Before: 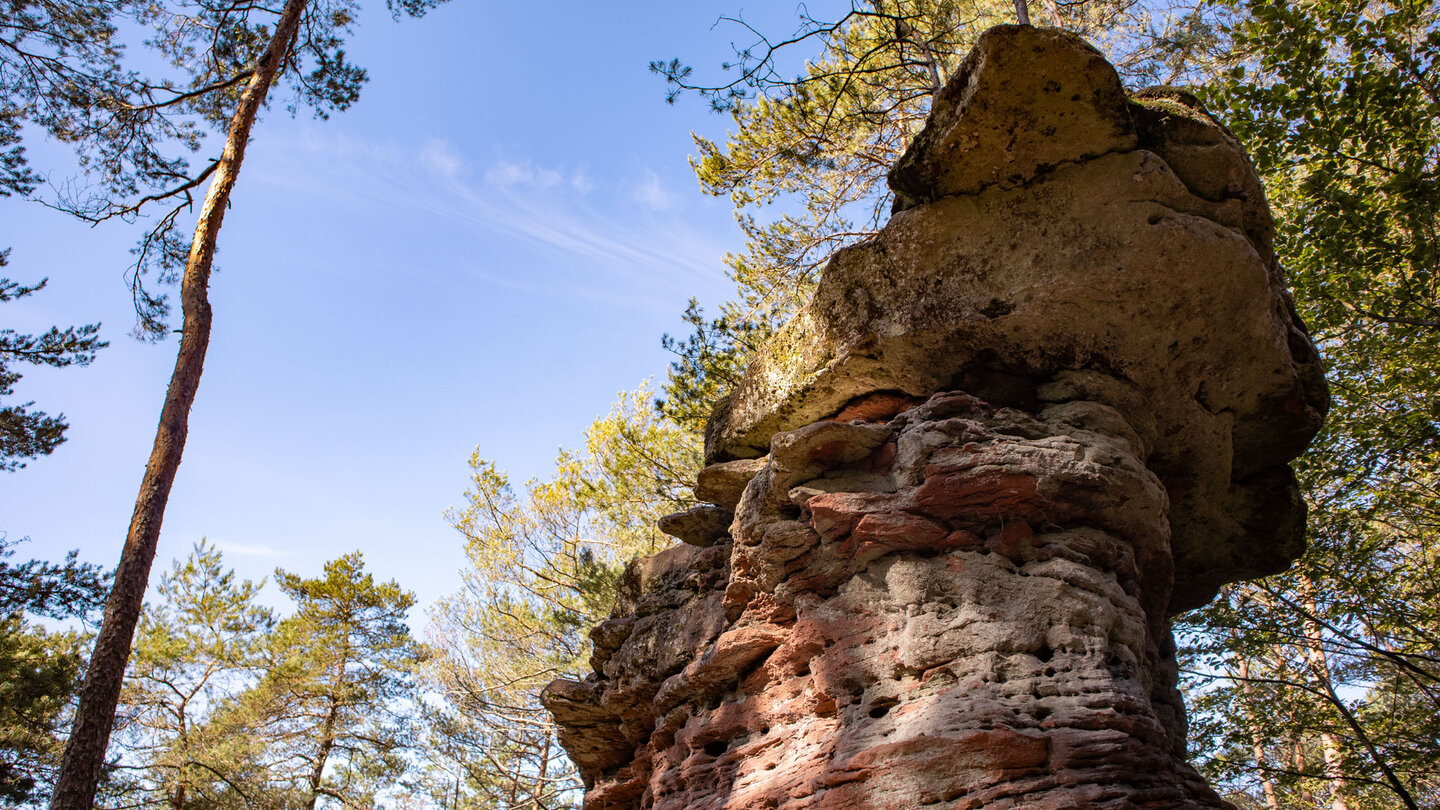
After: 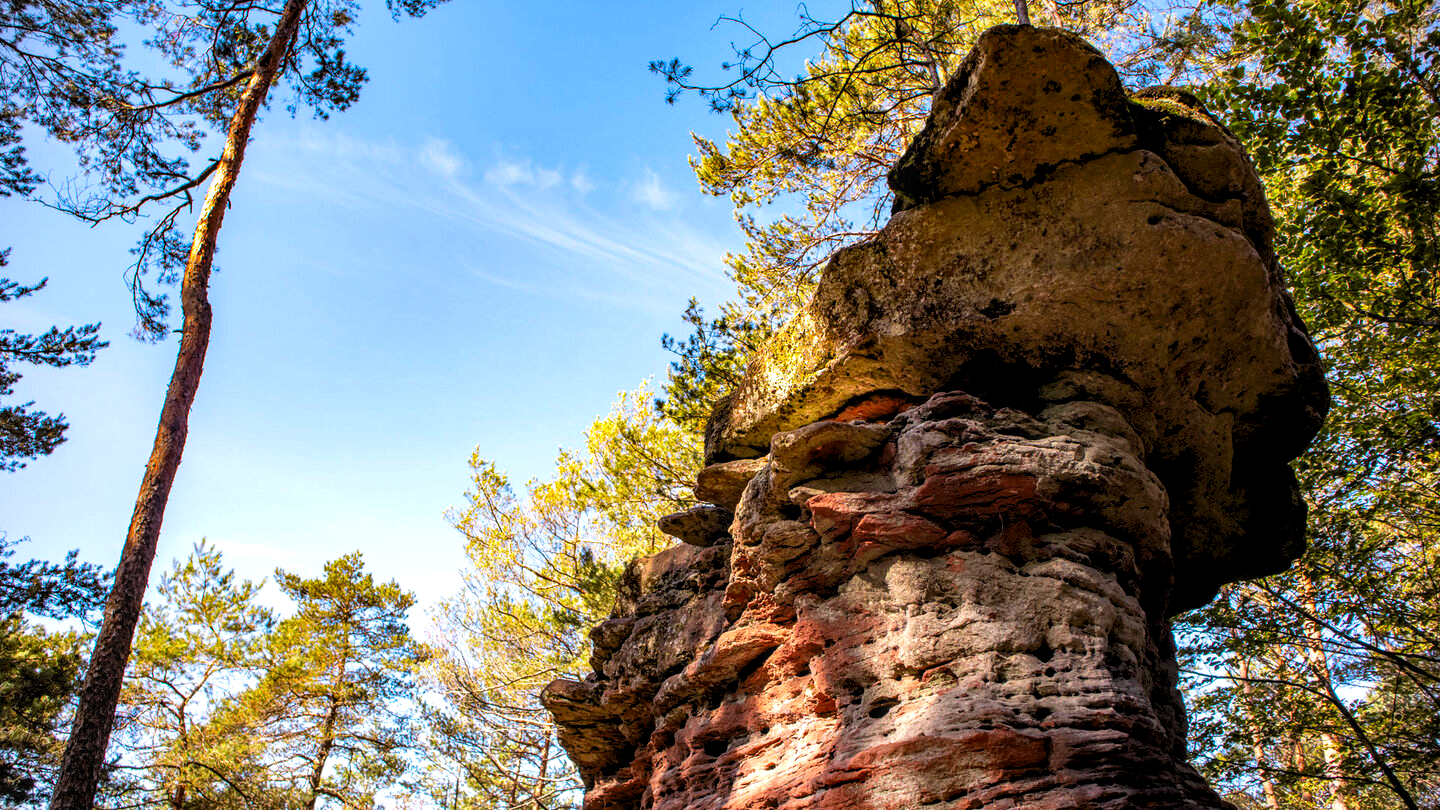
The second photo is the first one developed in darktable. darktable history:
local contrast: on, module defaults
shadows and highlights: radius 329.26, shadows 53.94, highlights -98.97, compress 94.41%, soften with gaussian
contrast brightness saturation: saturation 0.495
levels: levels [0.055, 0.477, 0.9]
vignetting: fall-off start 91.72%, dithering 8-bit output
